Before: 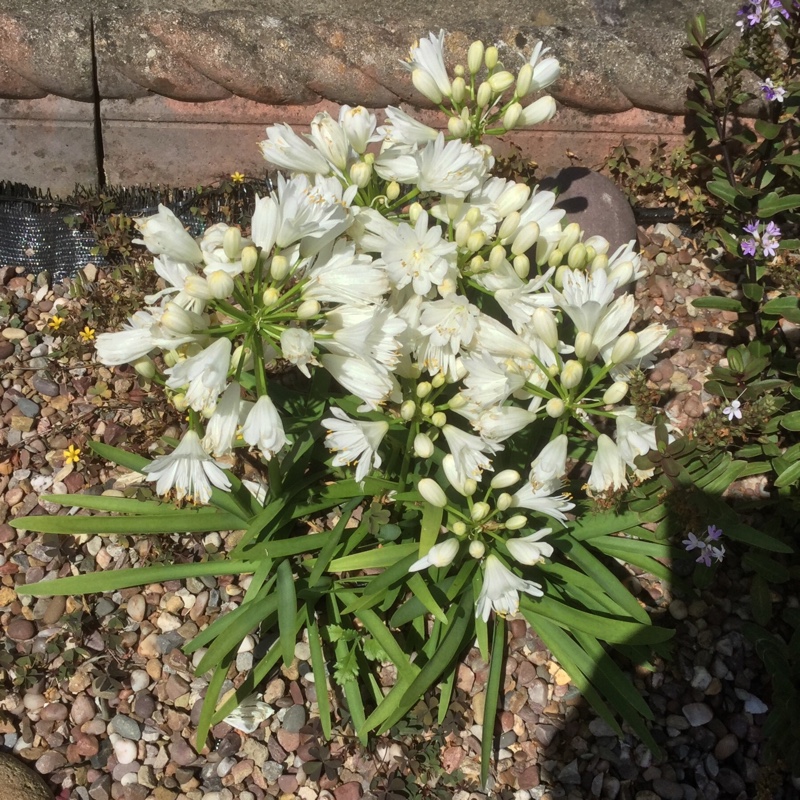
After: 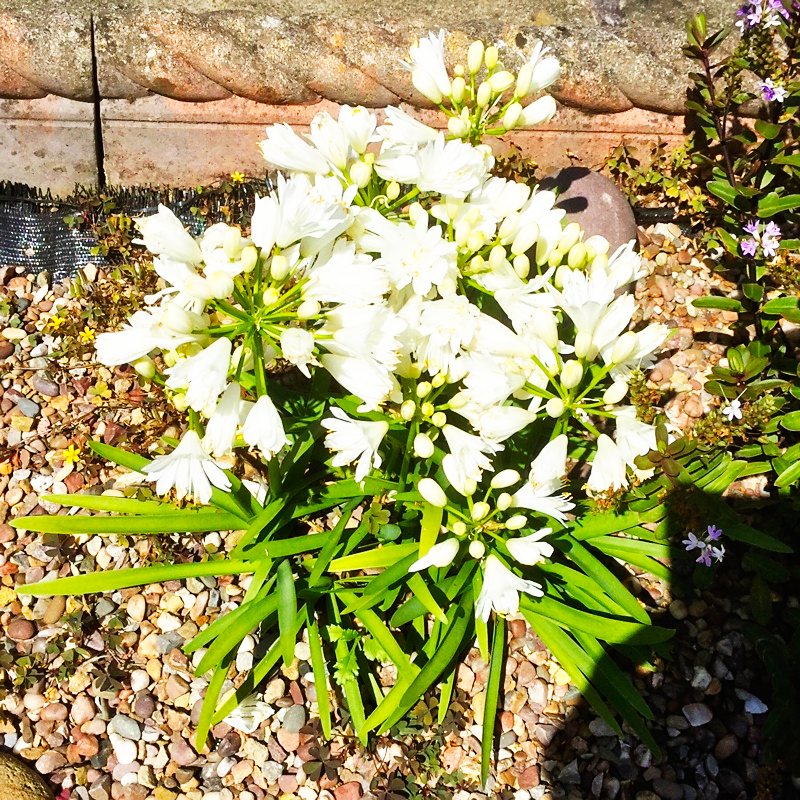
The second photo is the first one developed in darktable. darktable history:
sharpen: radius 1.543, amount 0.375, threshold 1.321
base curve: curves: ch0 [(0, 0) (0.007, 0.004) (0.027, 0.03) (0.046, 0.07) (0.207, 0.54) (0.442, 0.872) (0.673, 0.972) (1, 1)], preserve colors none
color balance rgb: perceptual saturation grading › global saturation 39.76%
